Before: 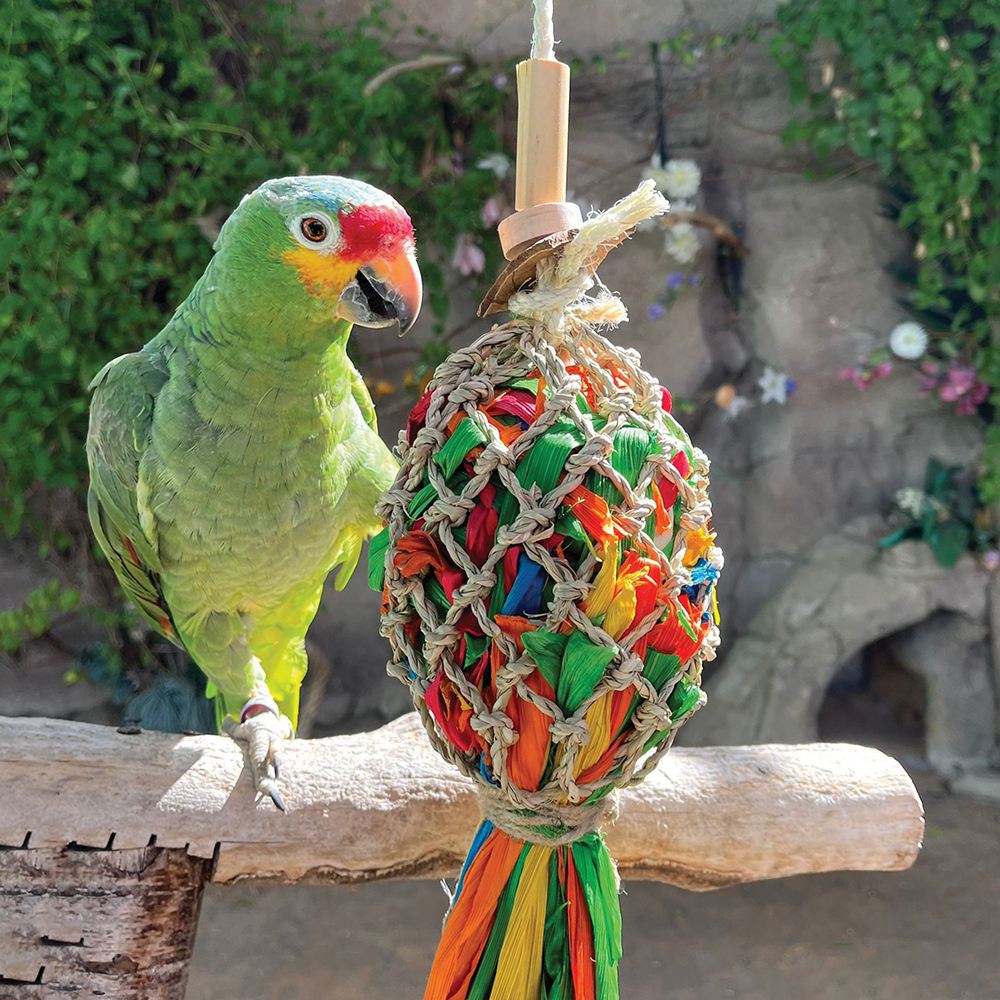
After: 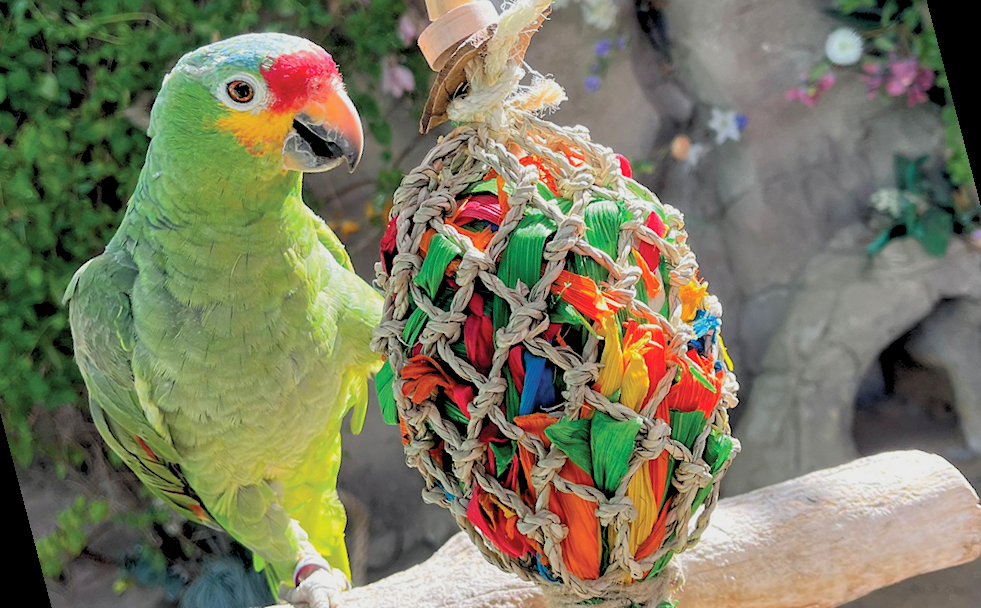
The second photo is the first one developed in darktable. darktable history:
rotate and perspective: rotation -14.8°, crop left 0.1, crop right 0.903, crop top 0.25, crop bottom 0.748
rgb levels: preserve colors sum RGB, levels [[0.038, 0.433, 0.934], [0, 0.5, 1], [0, 0.5, 1]]
